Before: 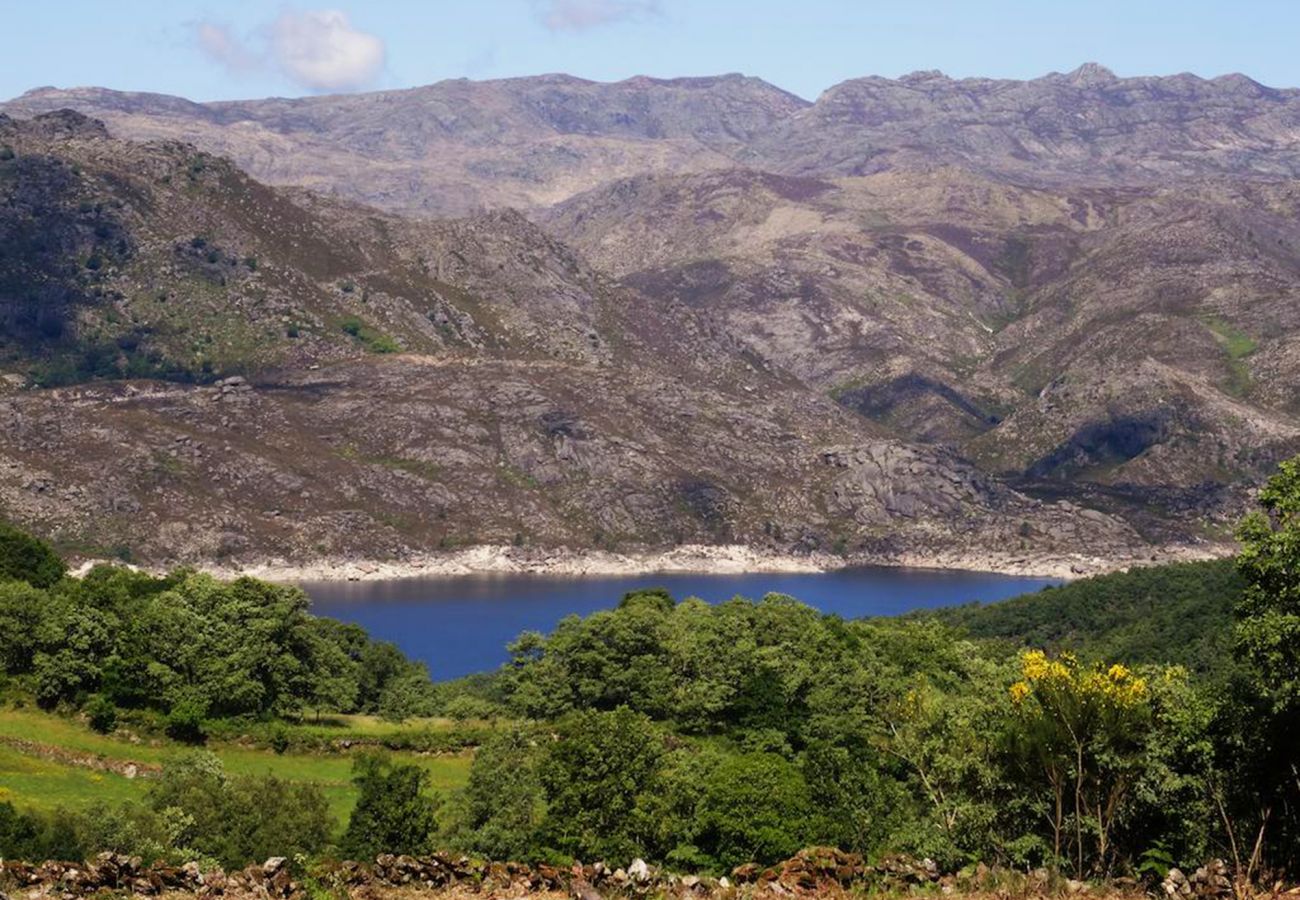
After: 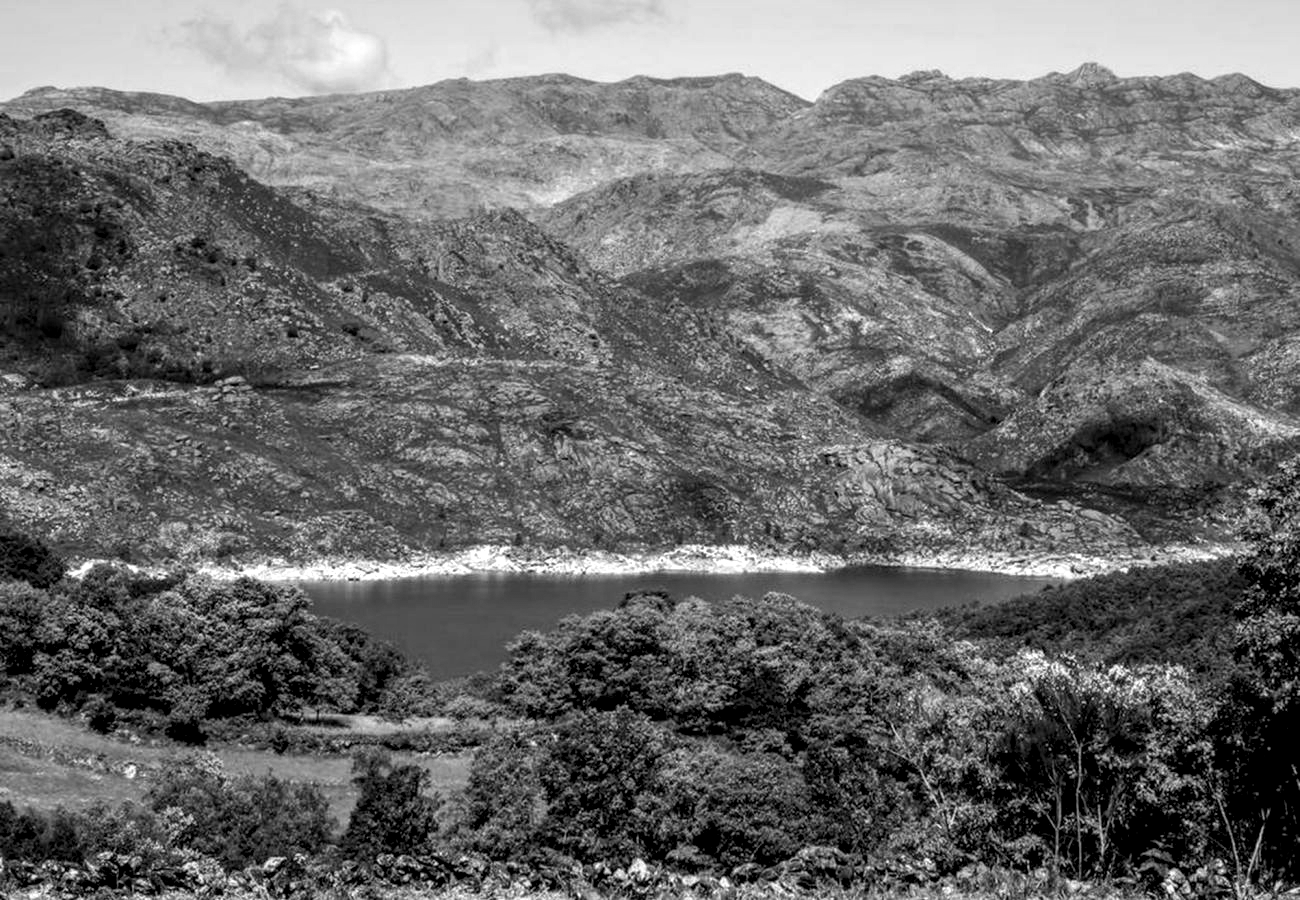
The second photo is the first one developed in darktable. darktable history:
monochrome: on, module defaults
local contrast: highlights 0%, shadows 0%, detail 182%
